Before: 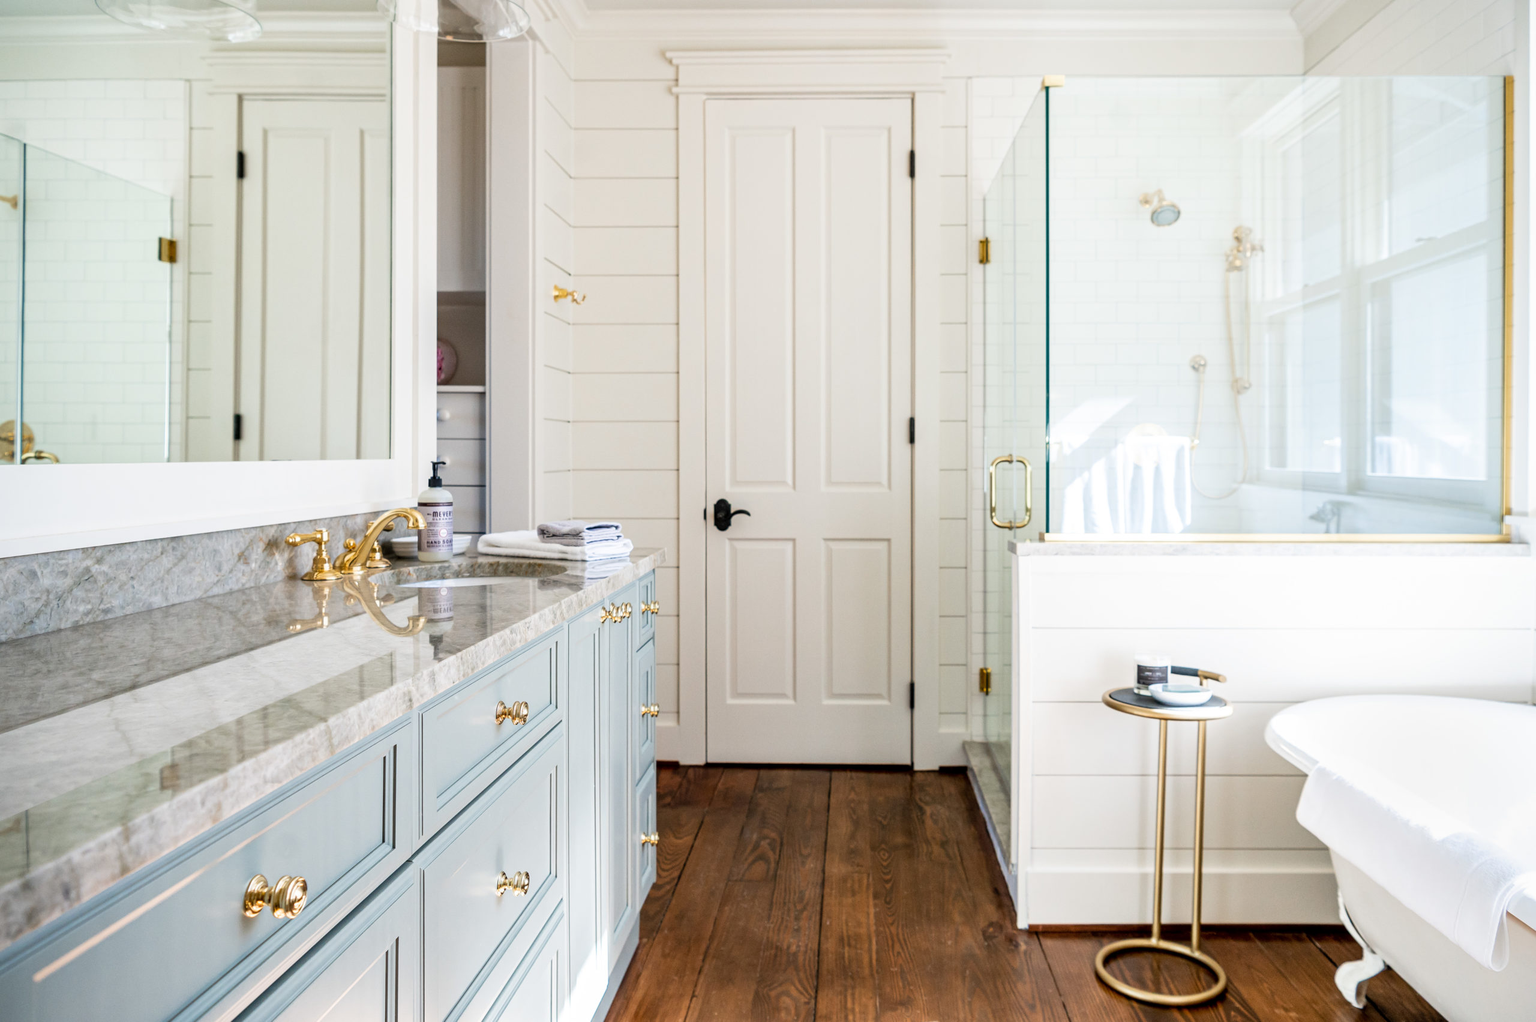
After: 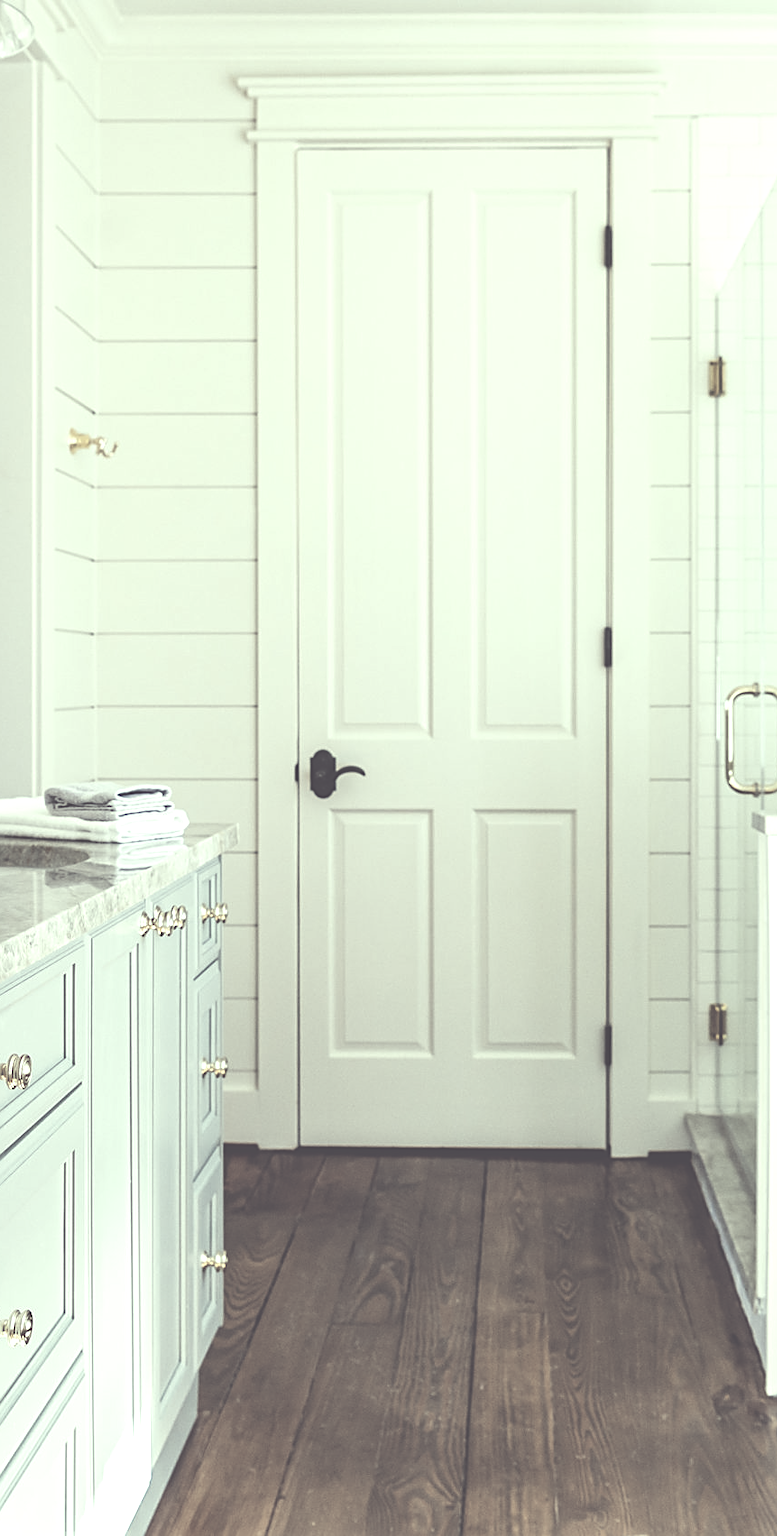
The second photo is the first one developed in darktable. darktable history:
crop: left 33.078%, right 33.239%
tone equalizer: -8 EV -0.408 EV, -7 EV -0.373 EV, -6 EV -0.371 EV, -5 EV -0.238 EV, -3 EV 0.193 EV, -2 EV 0.319 EV, -1 EV 0.407 EV, +0 EV 0.399 EV, edges refinement/feathering 500, mask exposure compensation -1.57 EV, preserve details no
sharpen: on, module defaults
color correction: highlights a* -20.76, highlights b* 20.11, shadows a* 19.47, shadows b* -19.99, saturation 0.398
exposure: black level correction -0.086, compensate highlight preservation false
